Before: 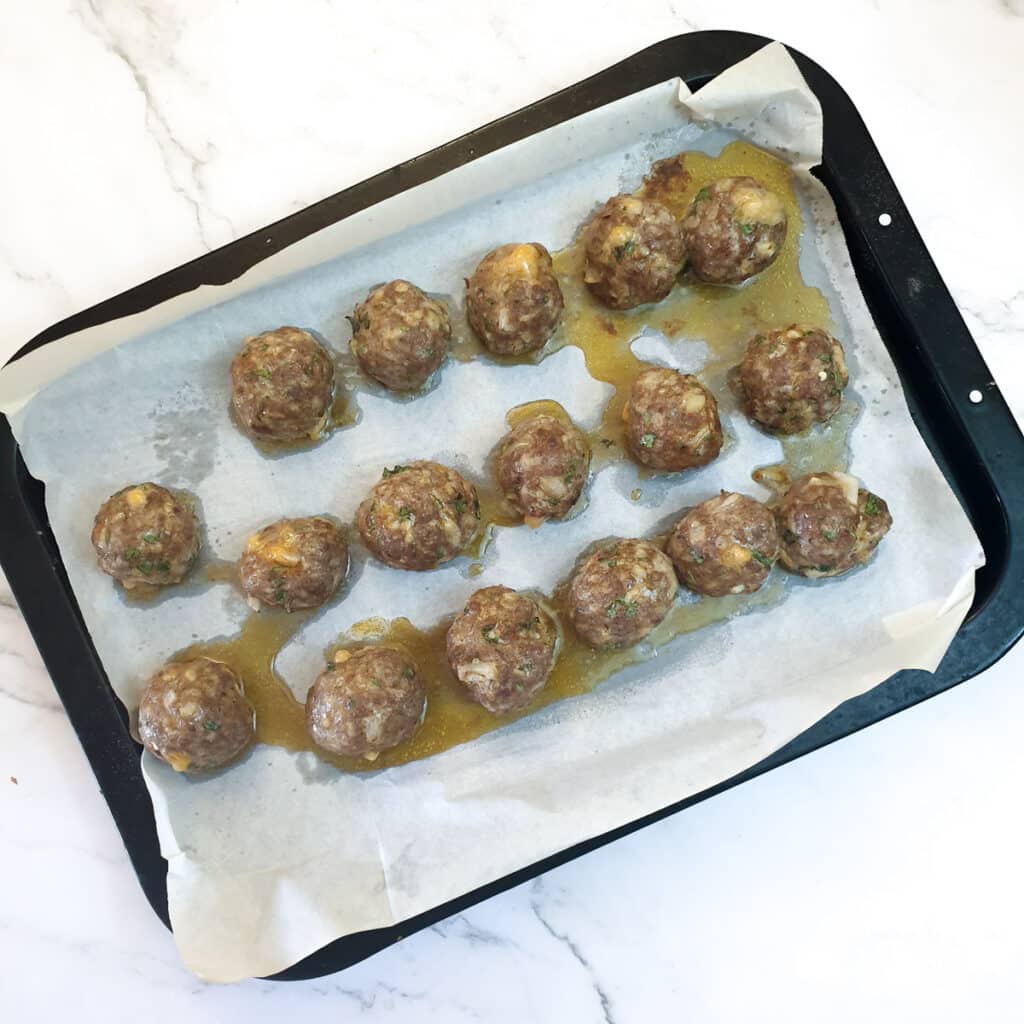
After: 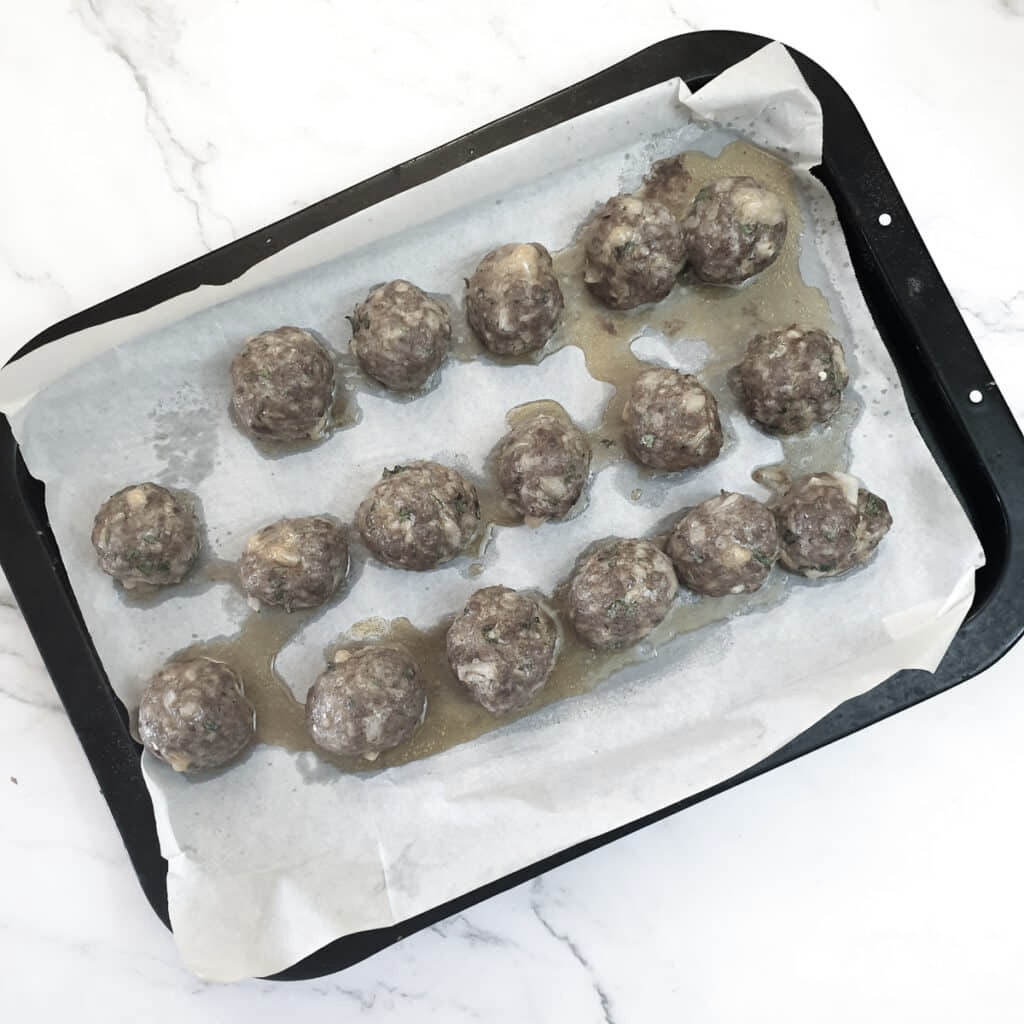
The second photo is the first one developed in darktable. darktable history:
velvia: on, module defaults
color correction: highlights b* -0.047, saturation 0.283
